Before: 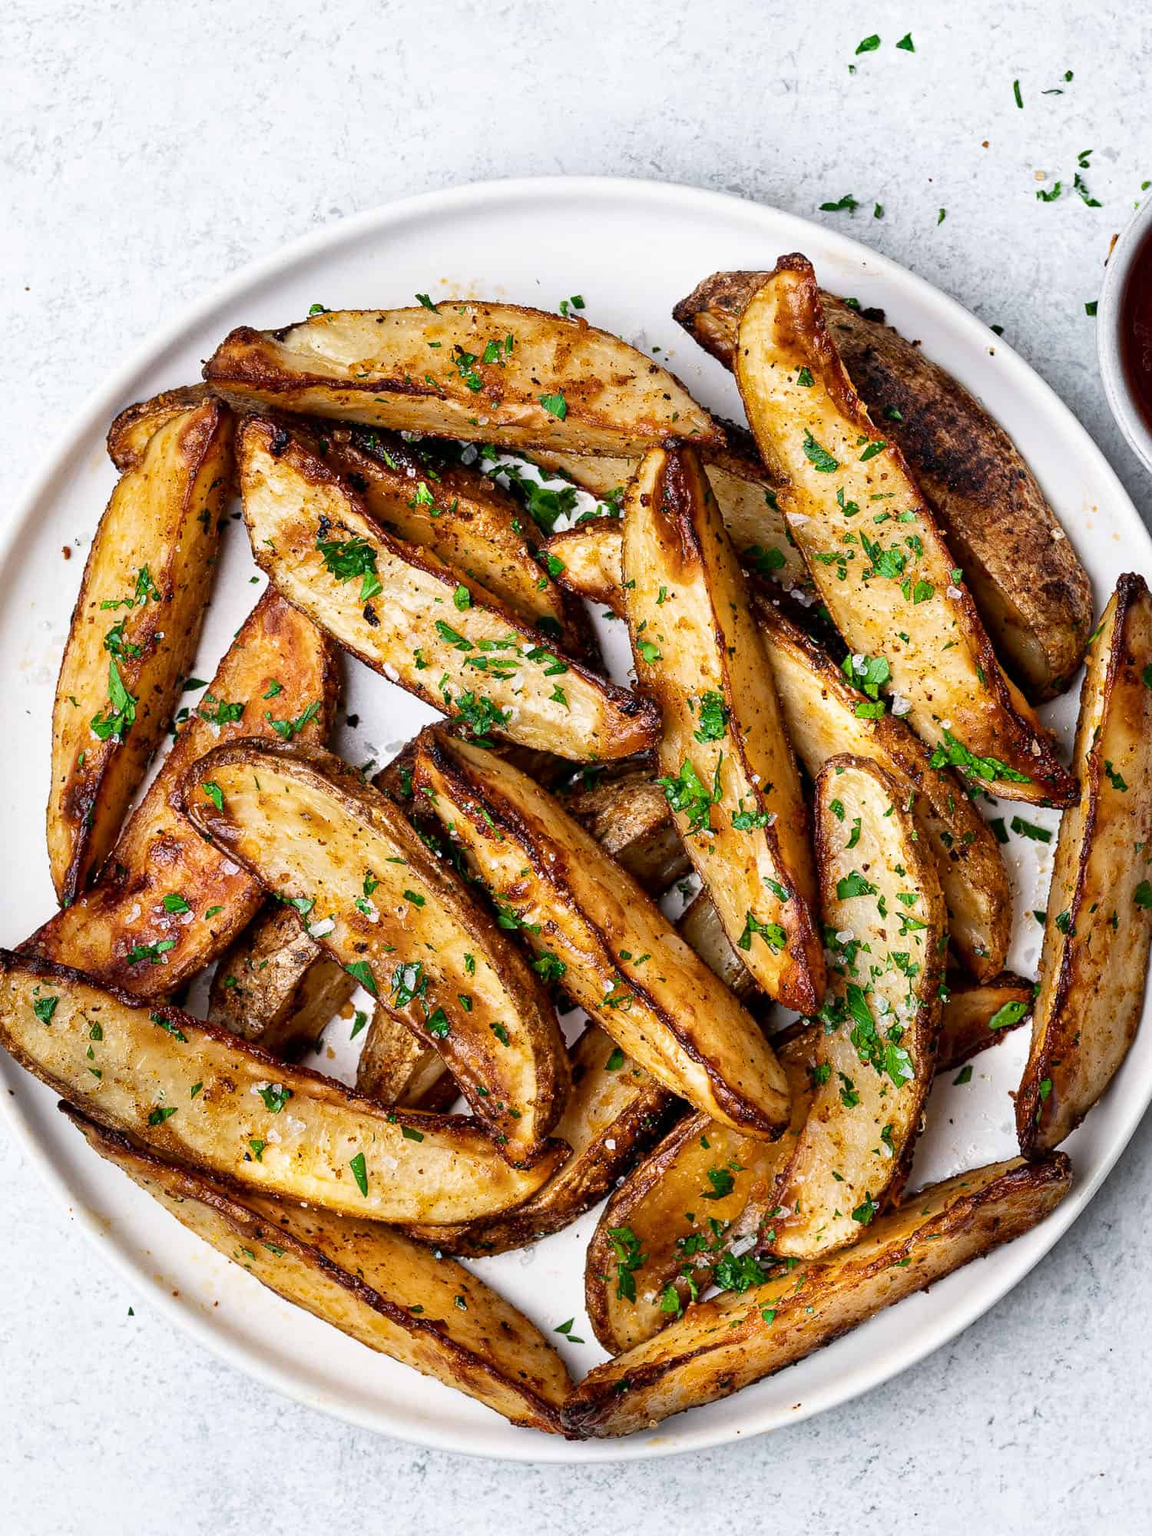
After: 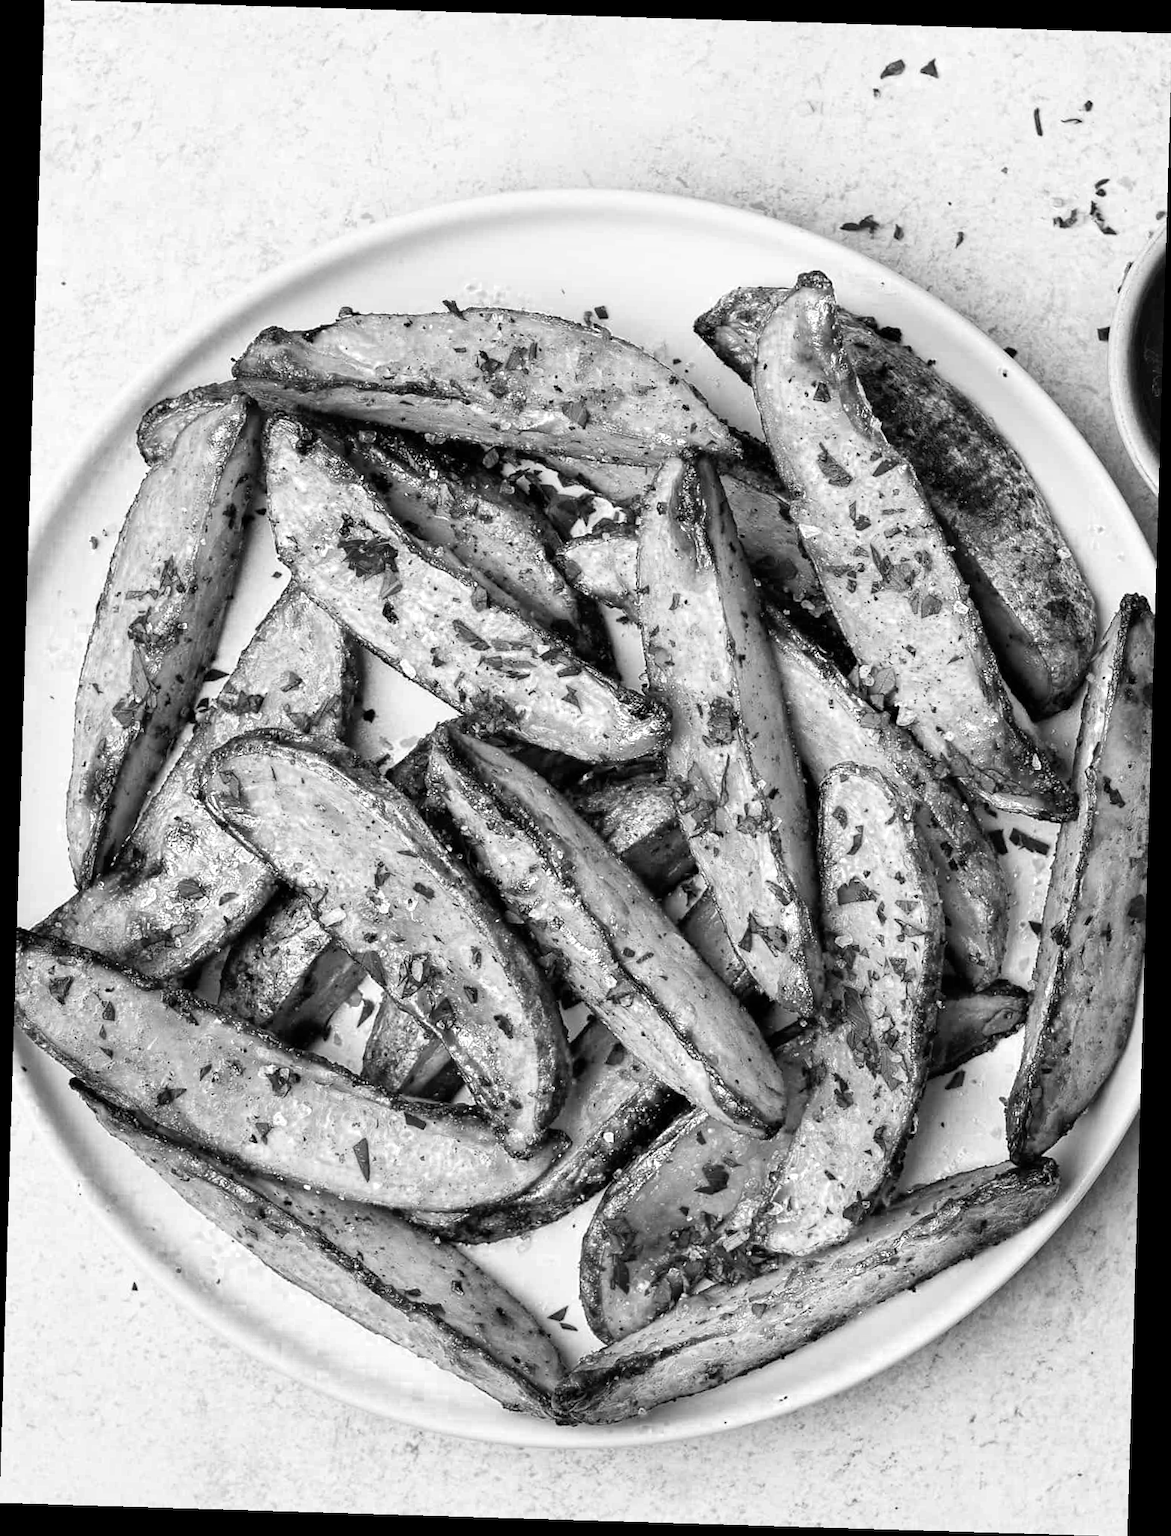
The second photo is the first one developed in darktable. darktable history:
color zones: curves: ch0 [(0.004, 0.588) (0.116, 0.636) (0.259, 0.476) (0.423, 0.464) (0.75, 0.5)]; ch1 [(0, 0) (0.143, 0) (0.286, 0) (0.429, 0) (0.571, 0) (0.714, 0) (0.857, 0)]
rotate and perspective: rotation 1.72°, automatic cropping off
color correction: saturation 2.15
